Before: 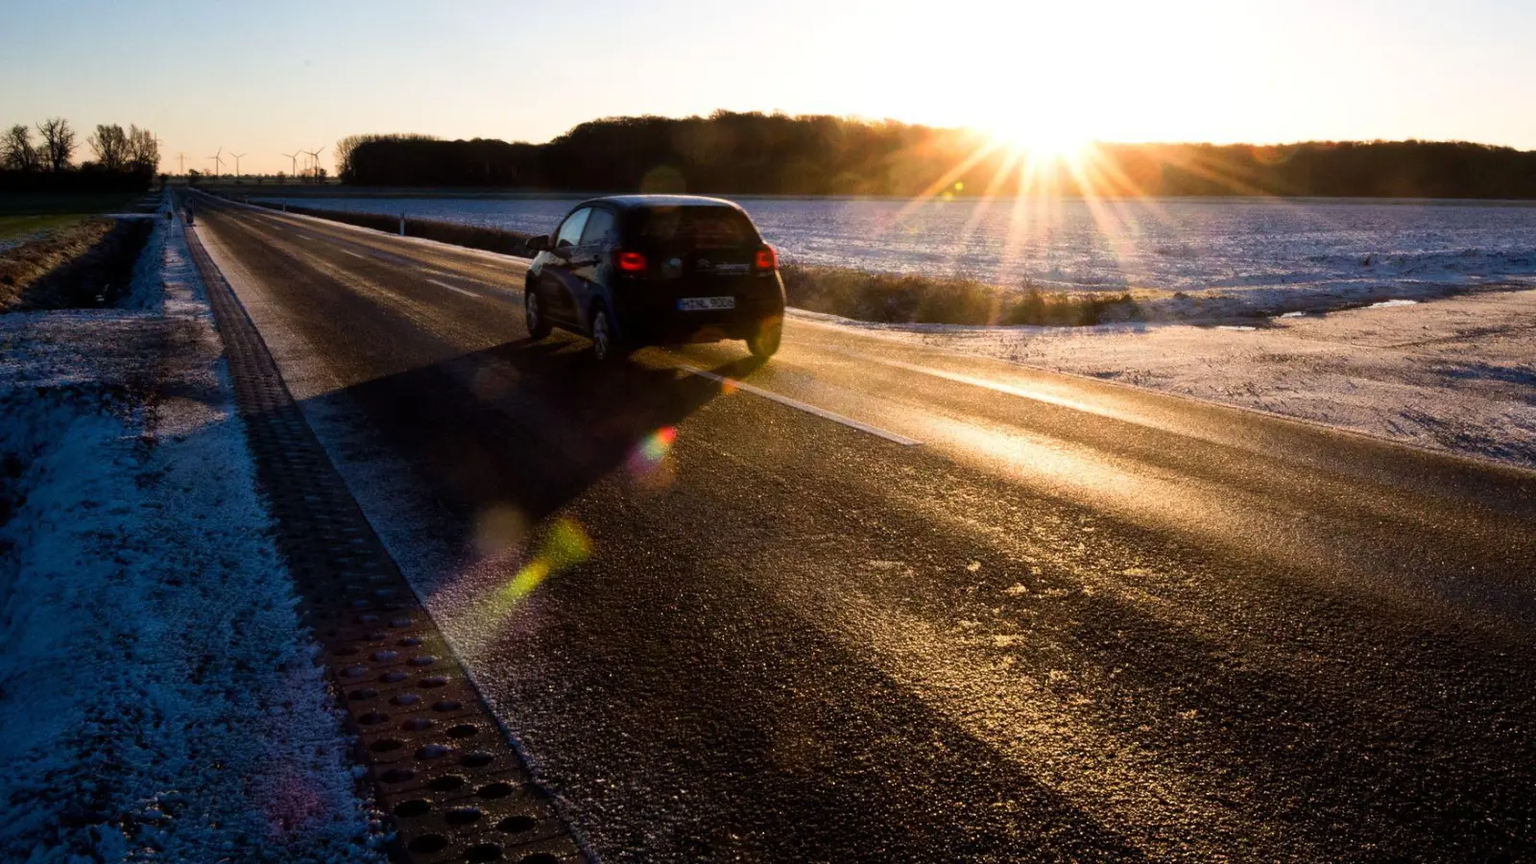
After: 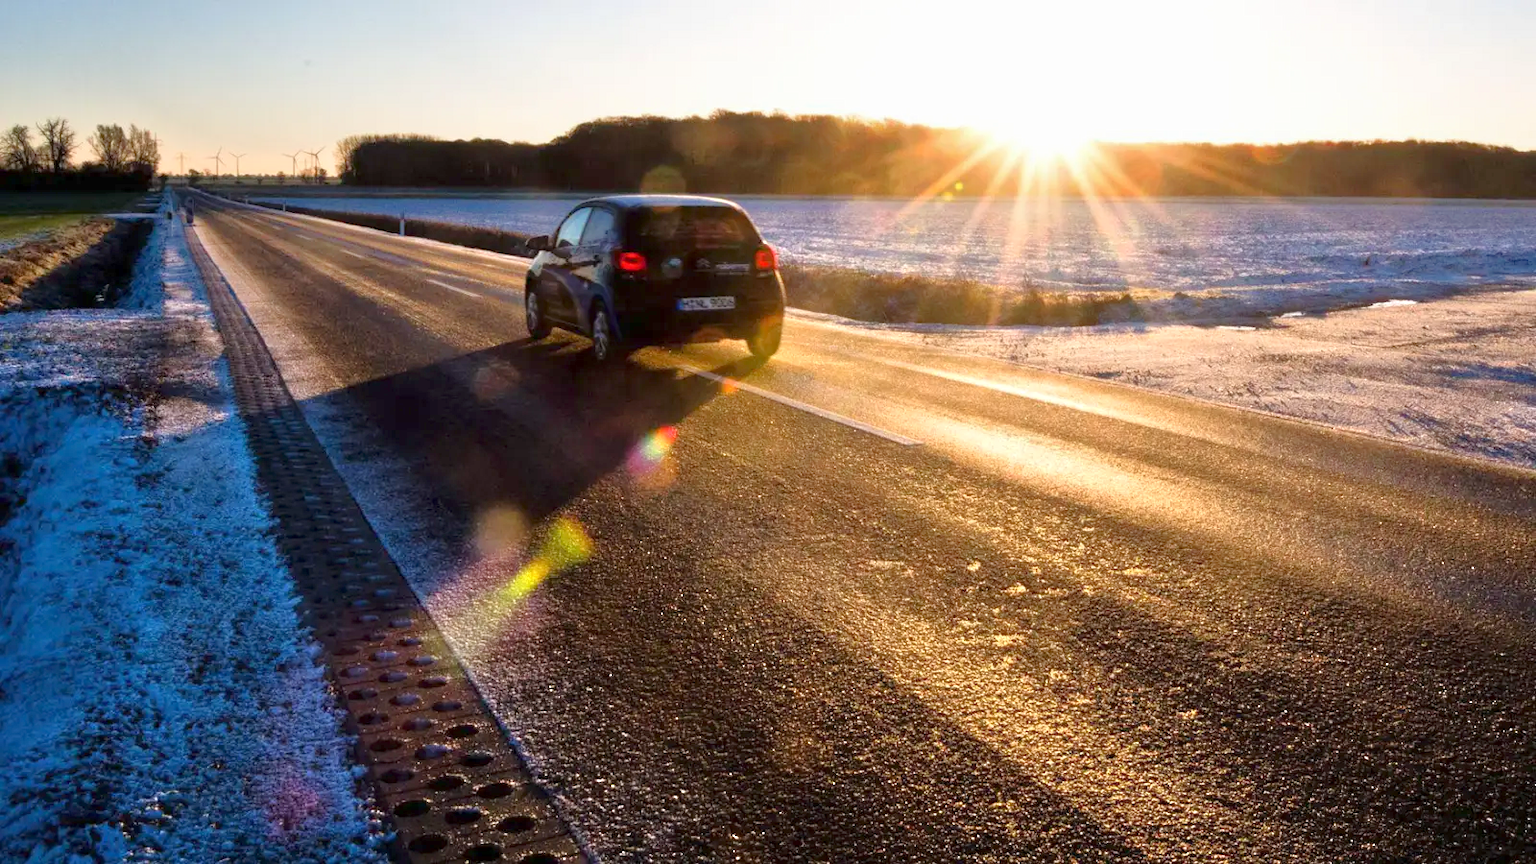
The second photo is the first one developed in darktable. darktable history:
tone equalizer: -8 EV 2 EV, -7 EV 1.99 EV, -6 EV 1.98 EV, -5 EV 1.99 EV, -4 EV 1.99 EV, -3 EV 1.5 EV, -2 EV 0.997 EV, -1 EV 0.483 EV
